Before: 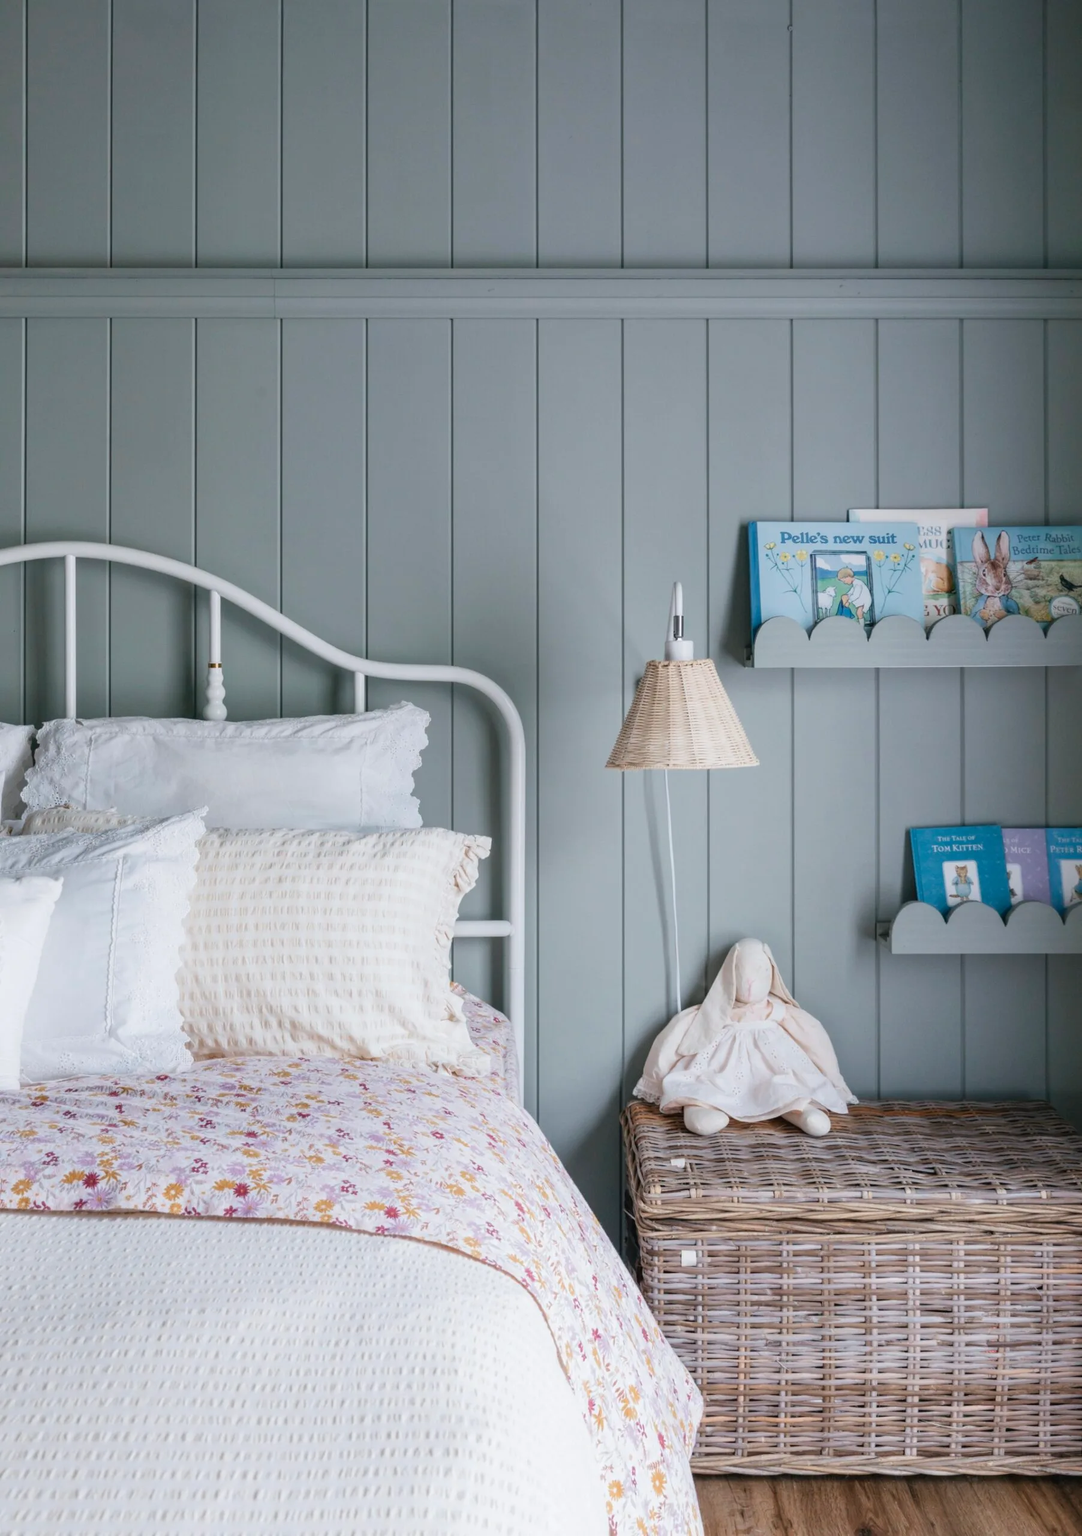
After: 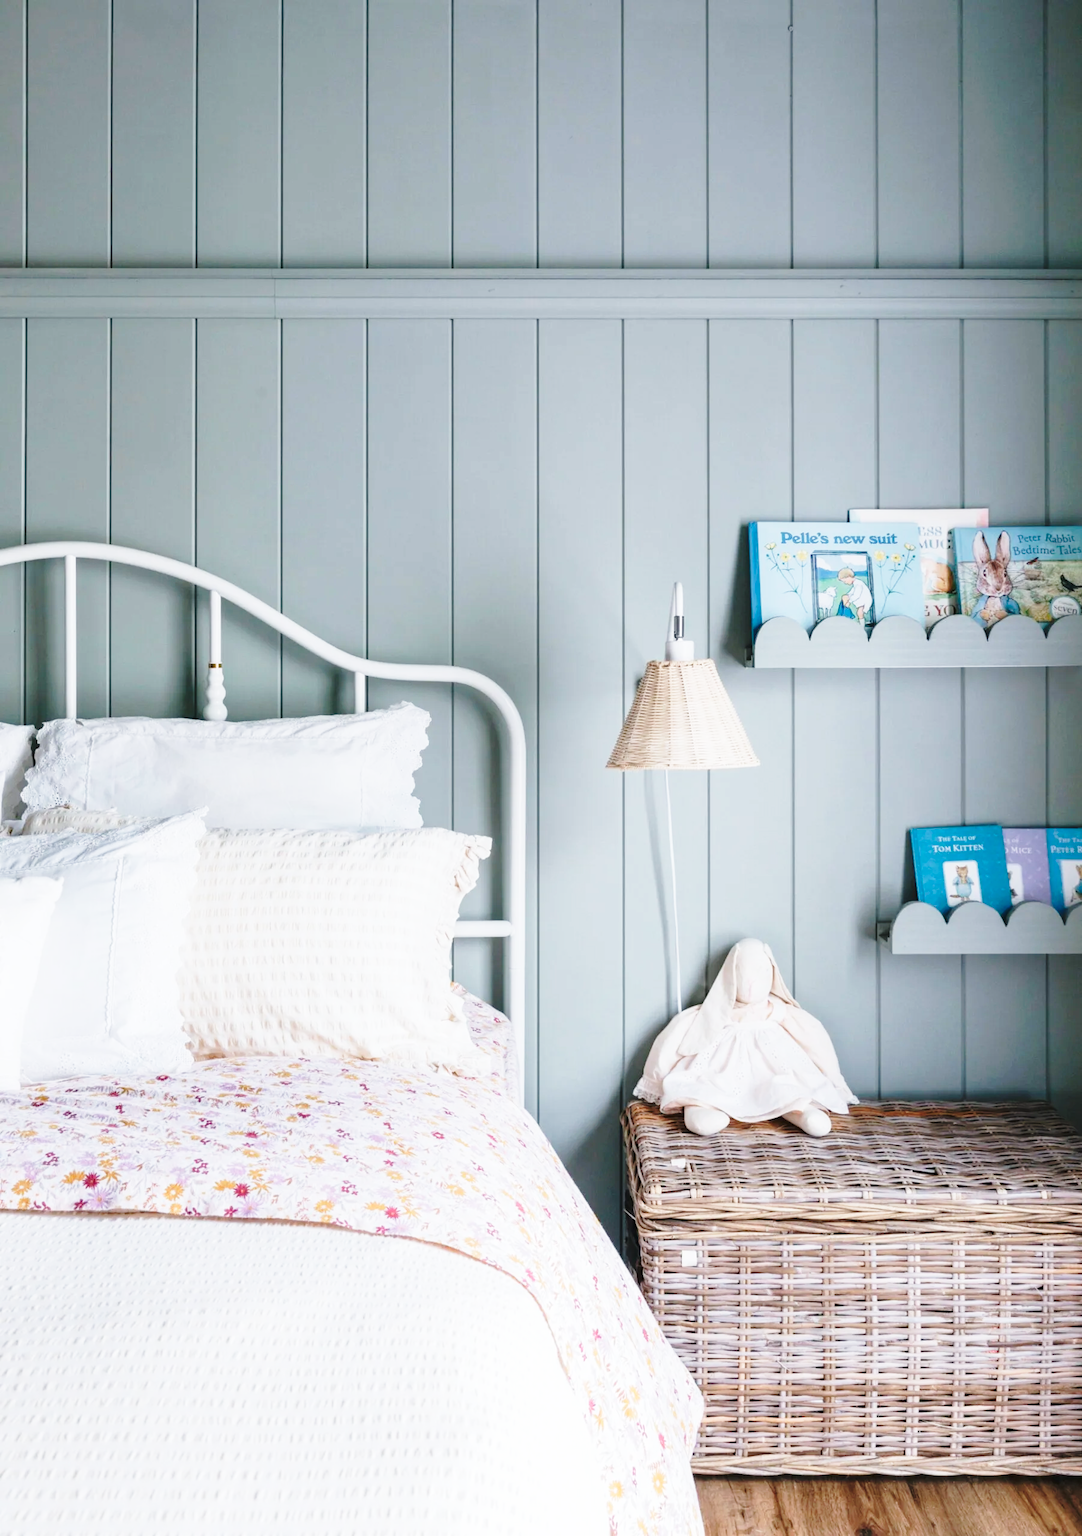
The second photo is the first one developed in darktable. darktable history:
base curve: curves: ch0 [(0, 0) (0.032, 0.037) (0.105, 0.228) (0.435, 0.76) (0.856, 0.983) (1, 1)], preserve colors none
tone curve: curves: ch0 [(0, 0) (0.003, 0.003) (0.011, 0.015) (0.025, 0.031) (0.044, 0.056) (0.069, 0.083) (0.1, 0.113) (0.136, 0.145) (0.177, 0.184) (0.224, 0.225) (0.277, 0.275) (0.335, 0.327) (0.399, 0.385) (0.468, 0.447) (0.543, 0.528) (0.623, 0.611) (0.709, 0.703) (0.801, 0.802) (0.898, 0.902) (1, 1)], preserve colors none
